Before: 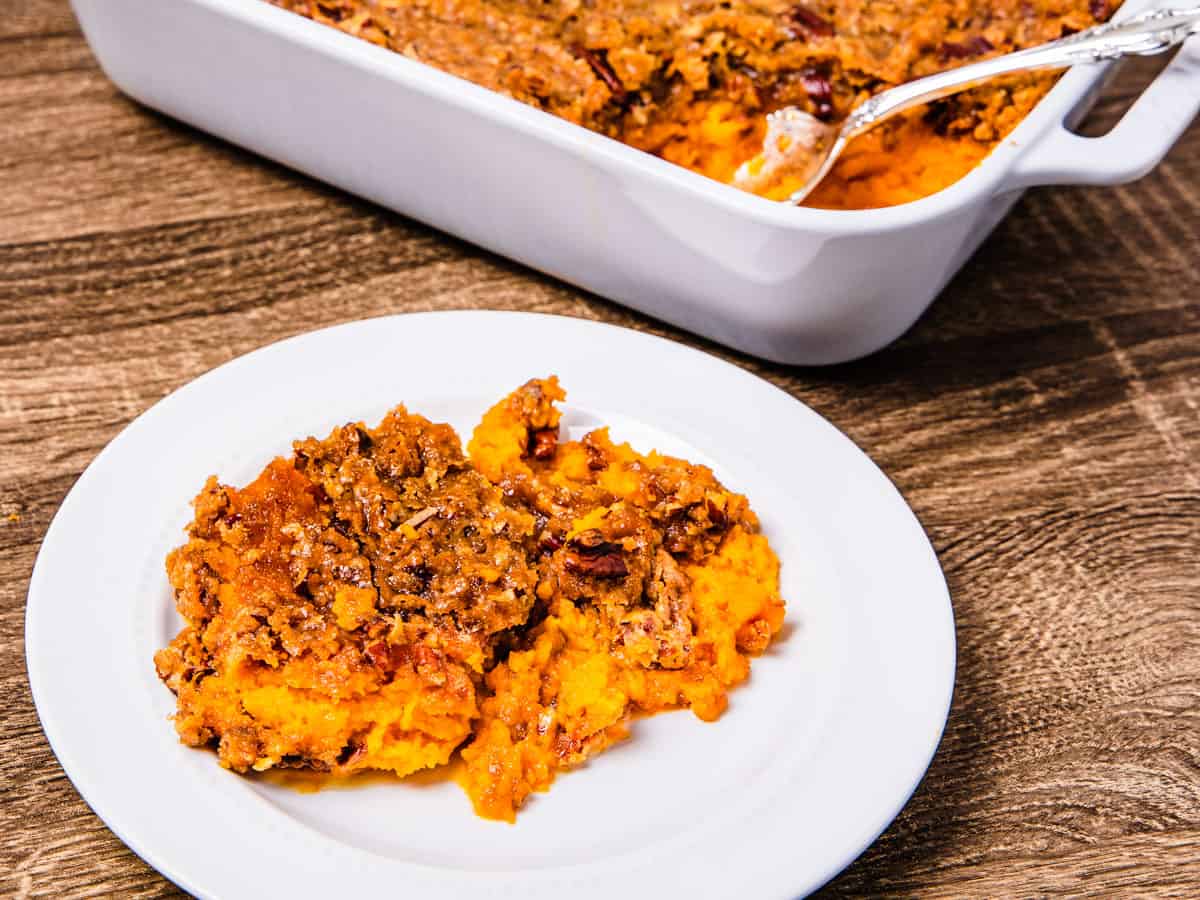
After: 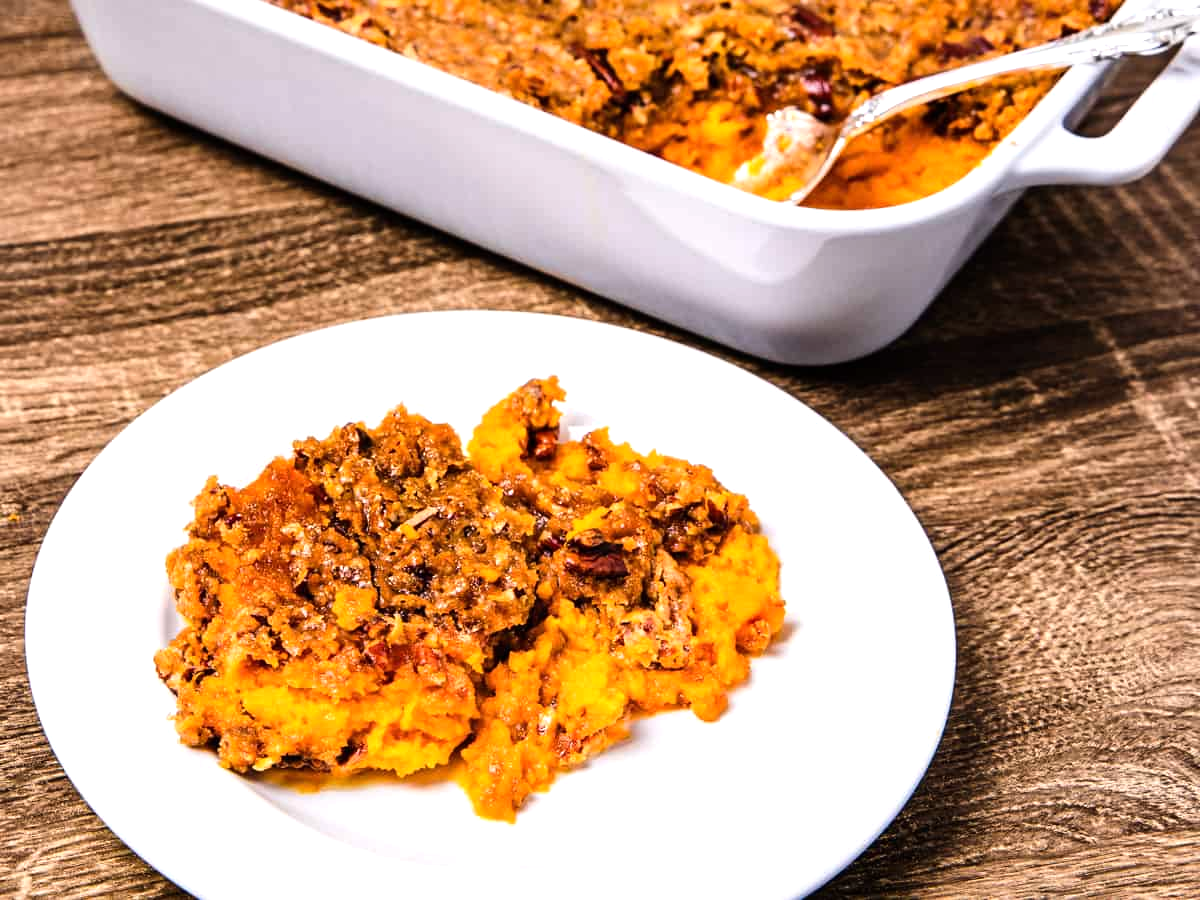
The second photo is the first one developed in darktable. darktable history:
tone equalizer: -8 EV -0.437 EV, -7 EV -0.416 EV, -6 EV -0.341 EV, -5 EV -0.211 EV, -3 EV 0.192 EV, -2 EV 0.328 EV, -1 EV 0.385 EV, +0 EV 0.401 EV, edges refinement/feathering 500, mask exposure compensation -1.57 EV, preserve details no
